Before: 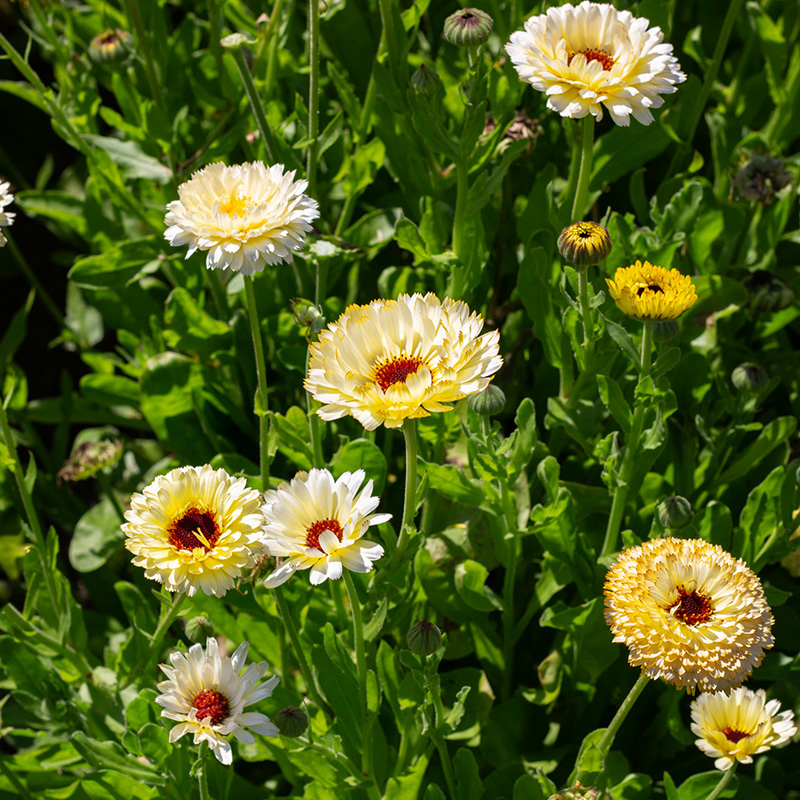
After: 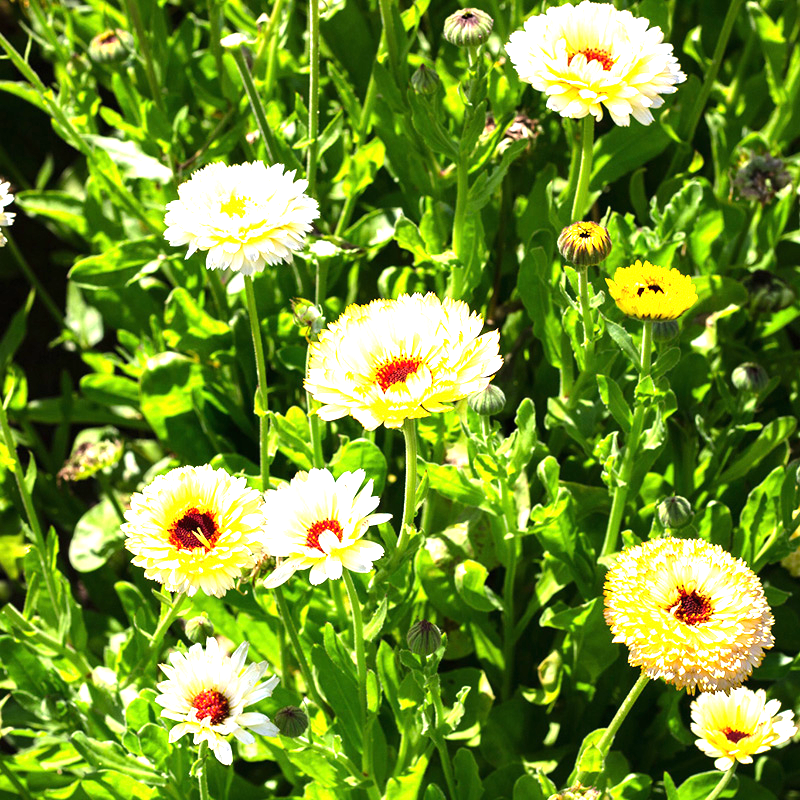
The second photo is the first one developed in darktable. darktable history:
exposure: black level correction 0, exposure 1.467 EV, compensate highlight preservation false
tone equalizer: -8 EV -0.453 EV, -7 EV -0.425 EV, -6 EV -0.352 EV, -5 EV -0.256 EV, -3 EV 0.239 EV, -2 EV 0.326 EV, -1 EV 0.409 EV, +0 EV 0.43 EV, edges refinement/feathering 500, mask exposure compensation -1.57 EV, preserve details no
